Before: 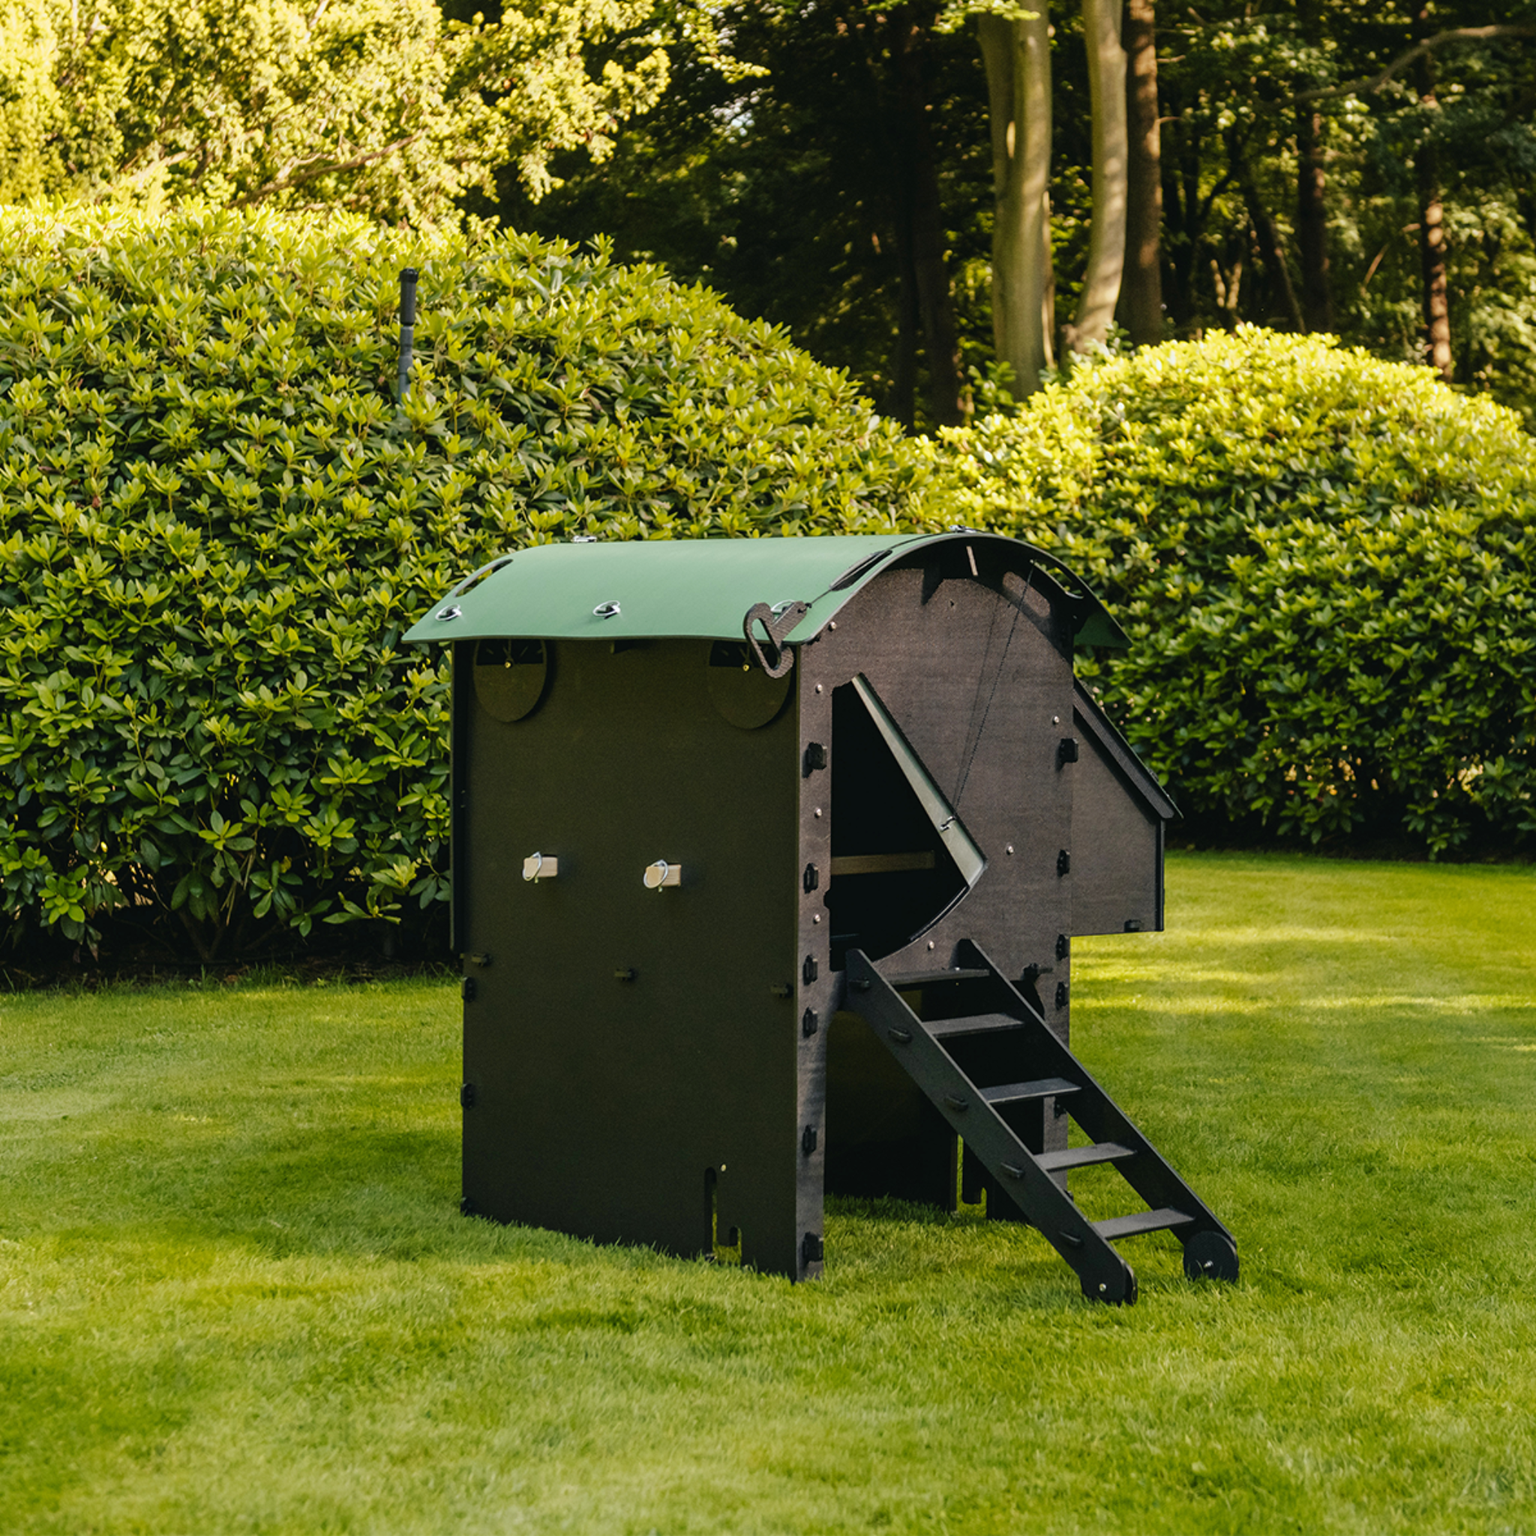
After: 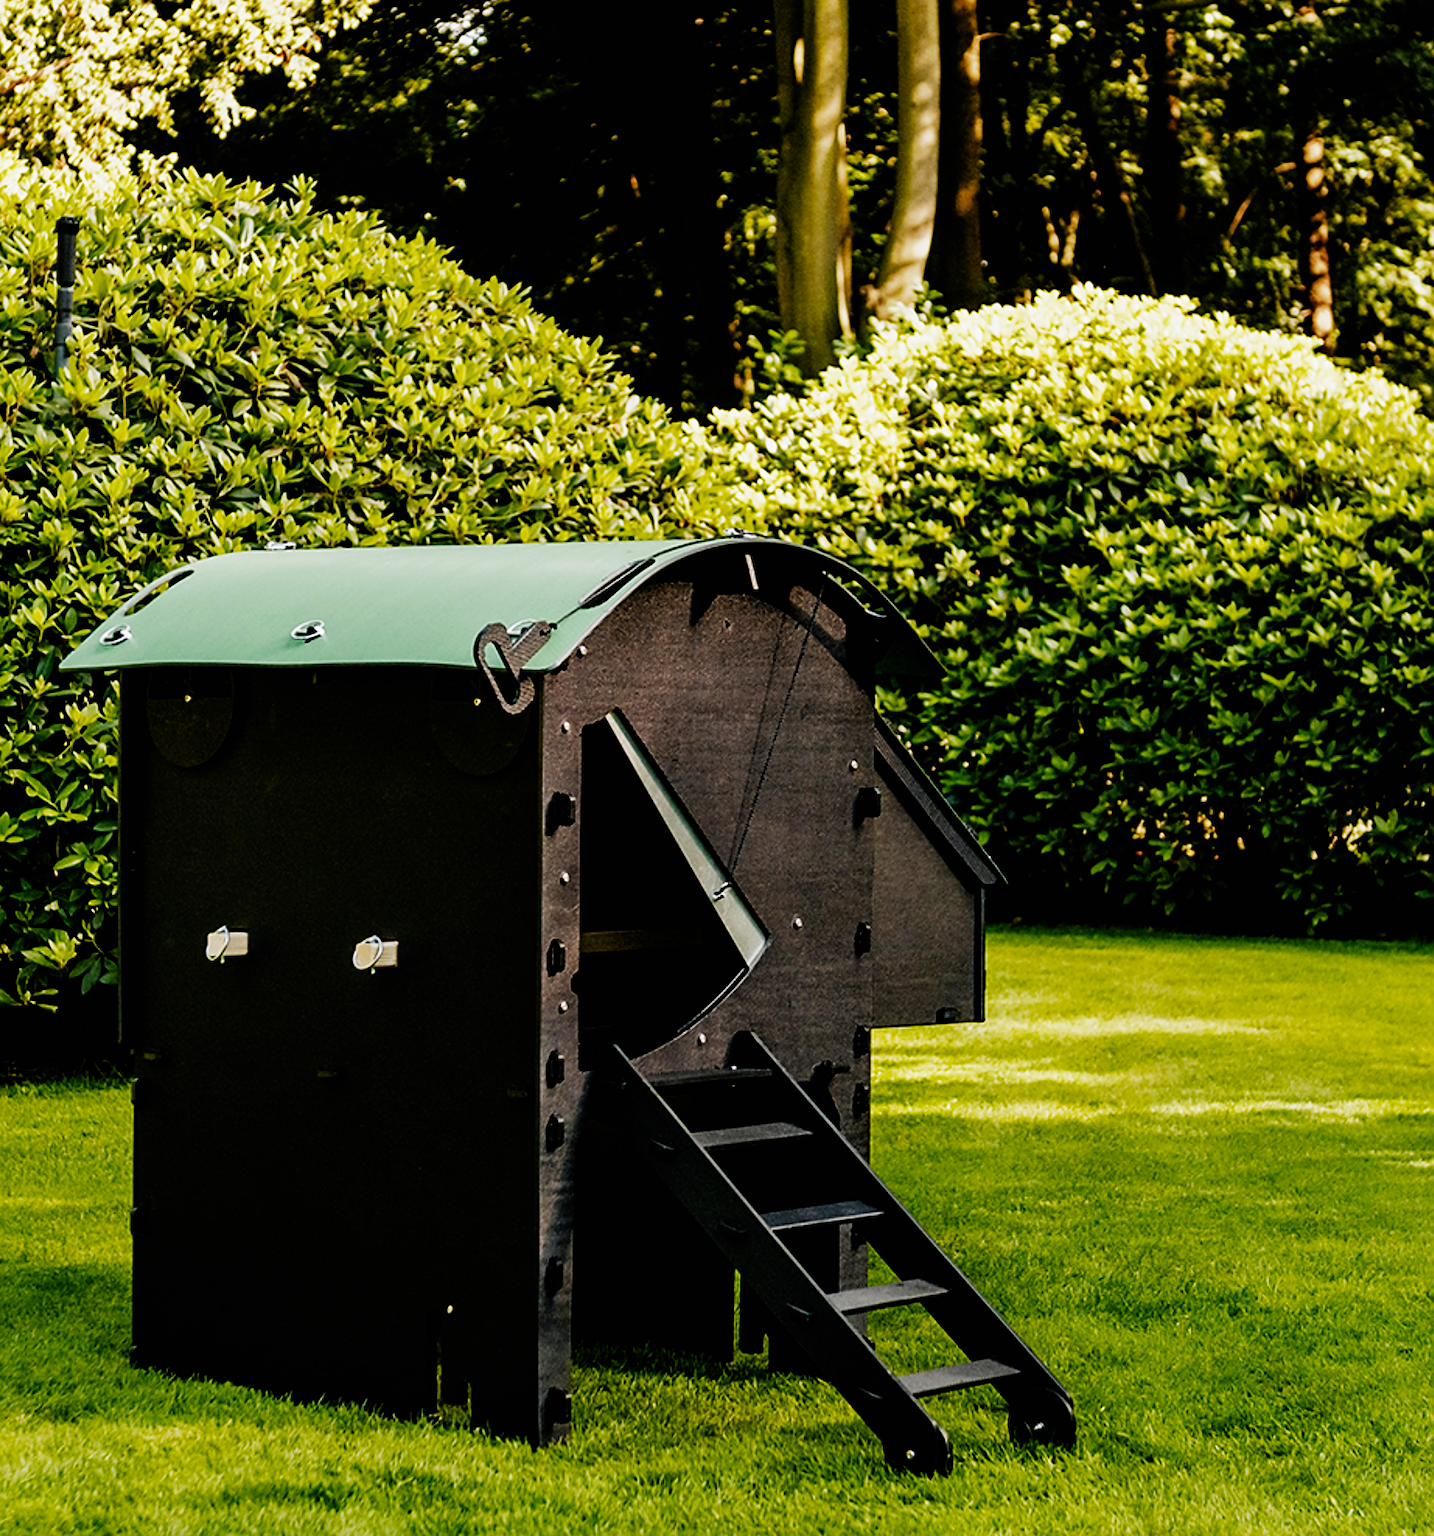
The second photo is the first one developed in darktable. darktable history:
crop: left 23.03%, top 5.906%, bottom 11.763%
filmic rgb: black relative exposure -5.29 EV, white relative exposure 2.89 EV, threshold 5.95 EV, dynamic range scaling -37.7%, hardness 3.98, contrast 1.614, highlights saturation mix -0.89%, add noise in highlights 0.002, preserve chrominance no, color science v4 (2020), enable highlight reconstruction true
sharpen: on, module defaults
